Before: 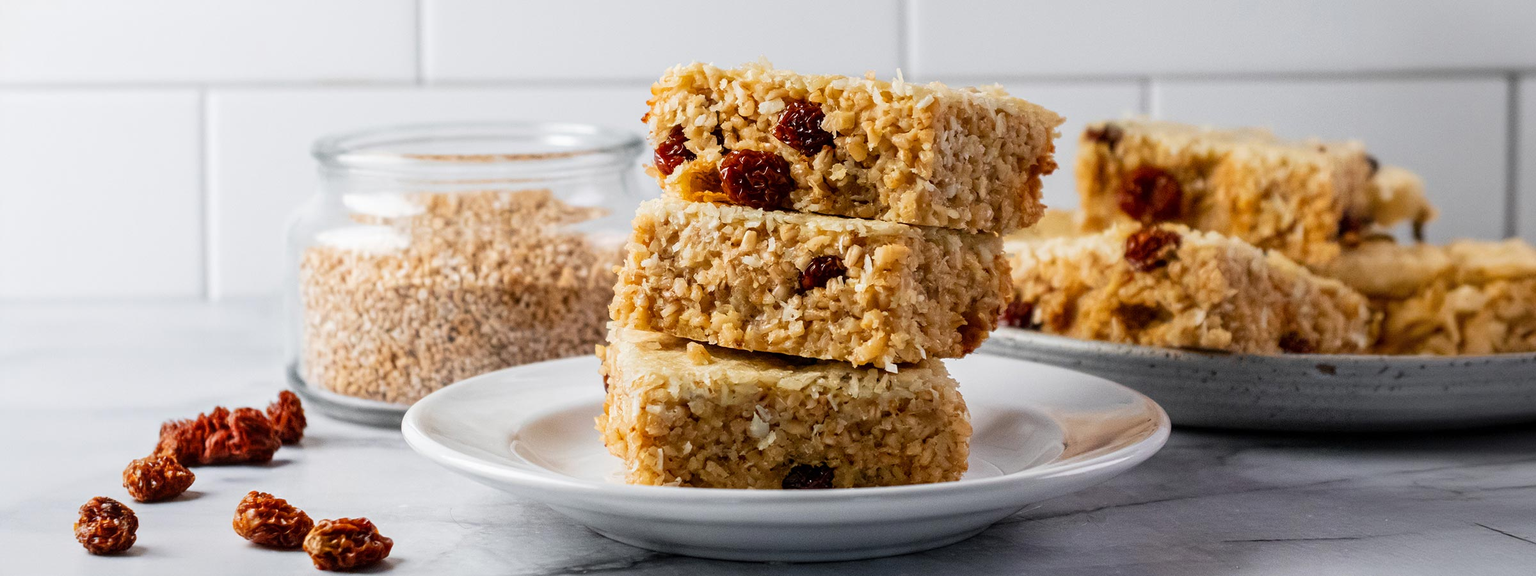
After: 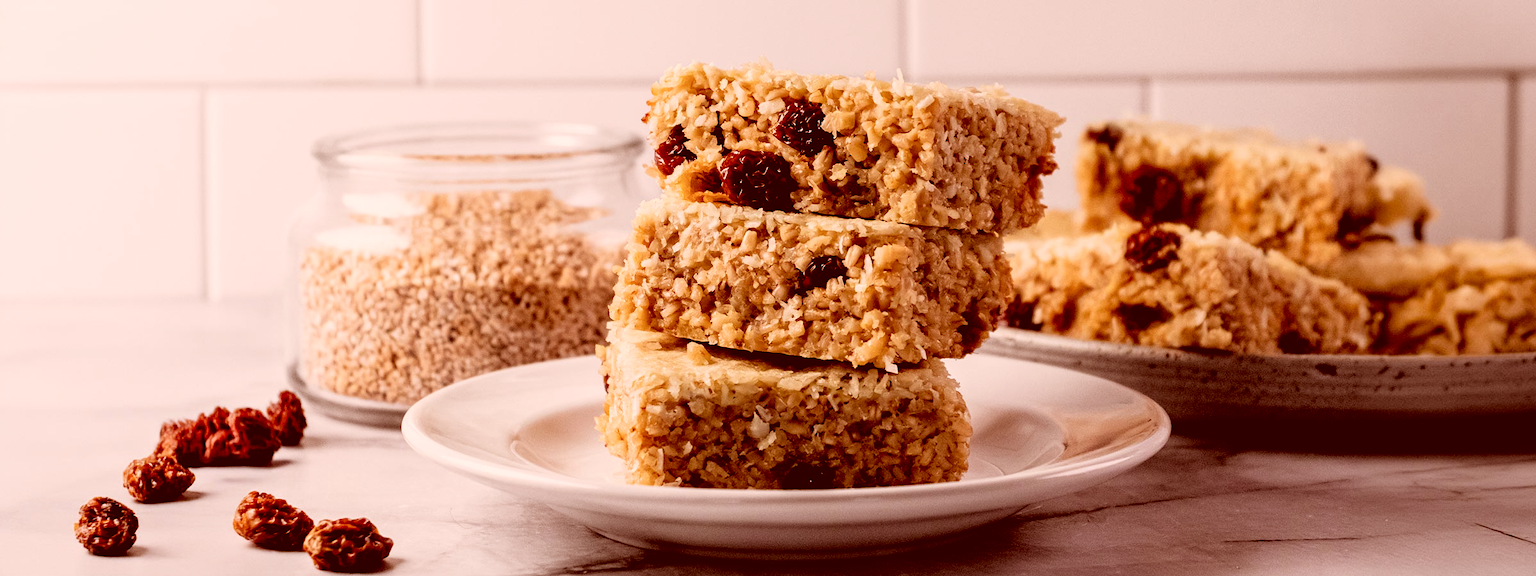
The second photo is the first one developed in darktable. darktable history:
color correction: highlights a* 9.03, highlights b* 8.71, shadows a* 40, shadows b* 40, saturation 0.8
filmic rgb: black relative exposure -3.72 EV, white relative exposure 2.77 EV, dynamic range scaling -5.32%, hardness 3.03
